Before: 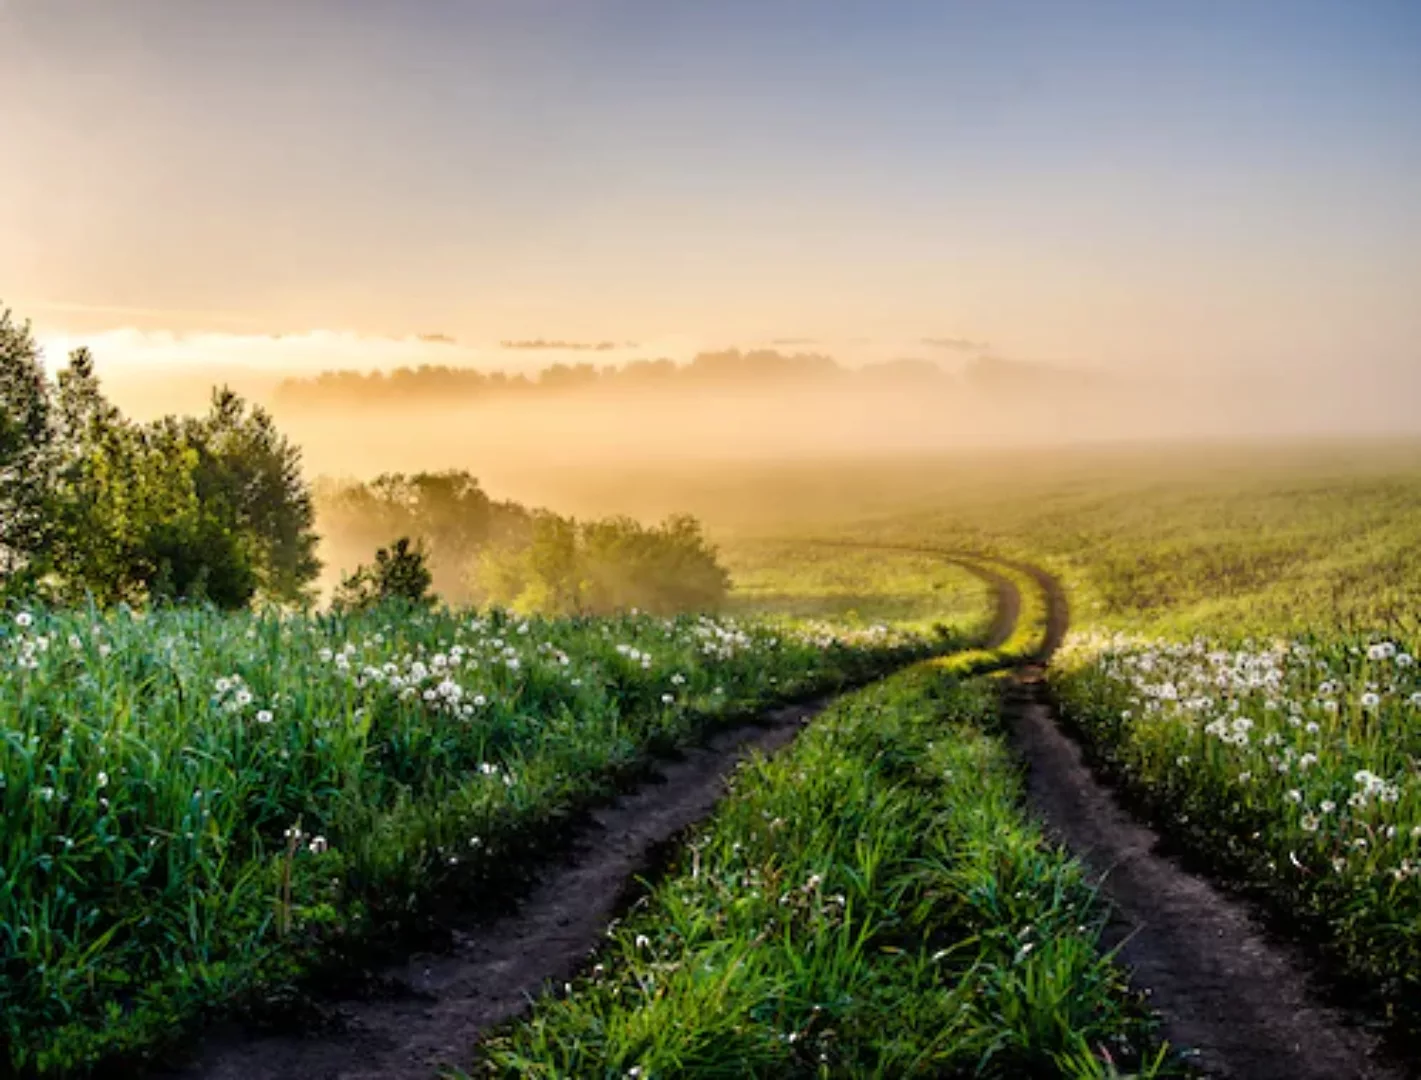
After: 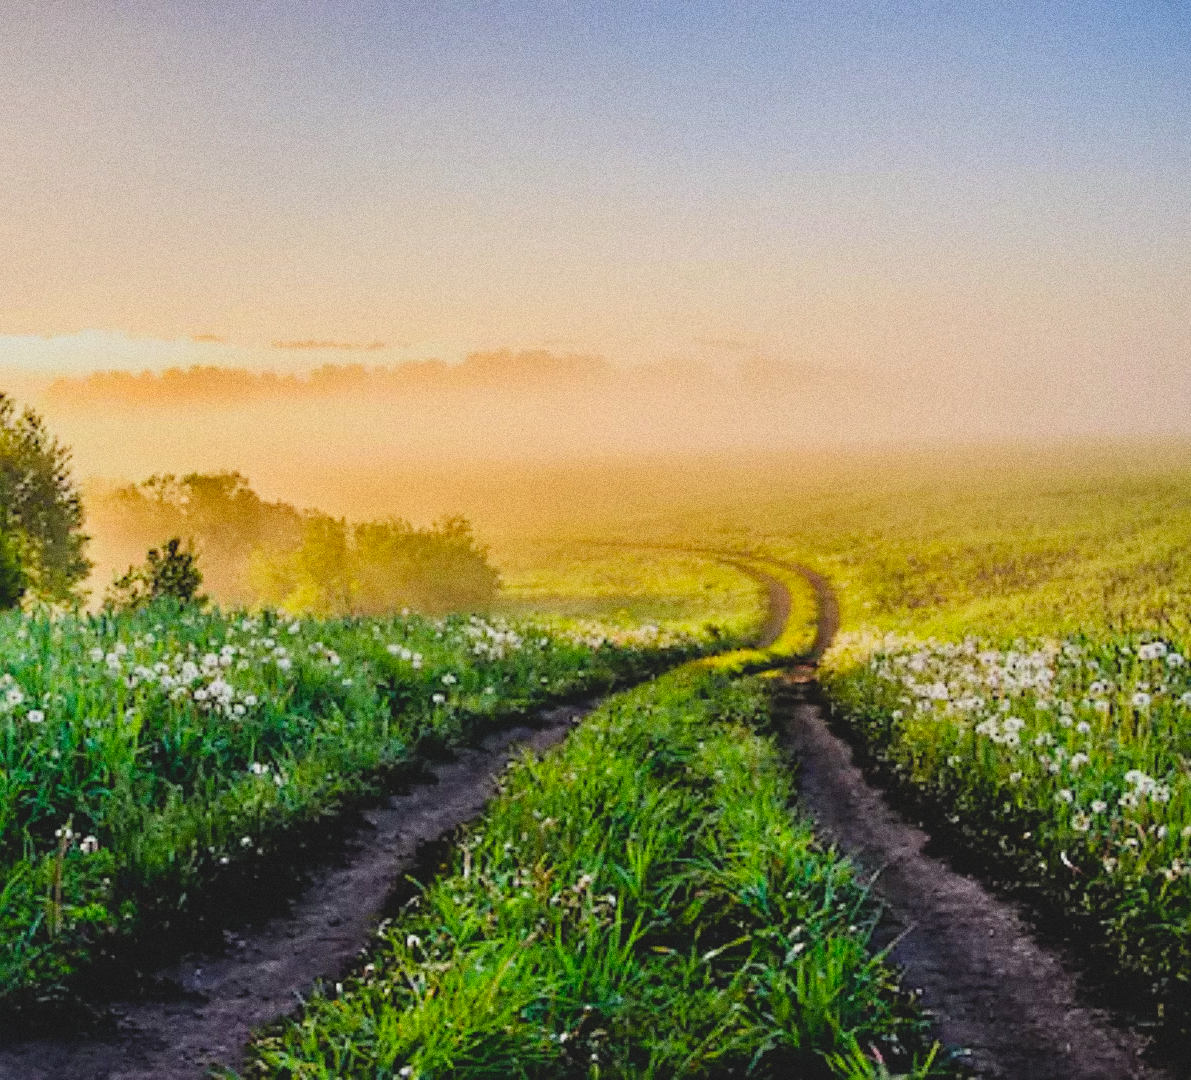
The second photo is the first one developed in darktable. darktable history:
filmic rgb: white relative exposure 3.8 EV, hardness 4.35
crop: left 16.145%
exposure: black level correction 0, exposure 0.7 EV, compensate exposure bias true, compensate highlight preservation false
contrast brightness saturation: contrast -0.19, saturation 0.19
sharpen: on, module defaults
grain: coarseness 0.09 ISO, strength 40%
